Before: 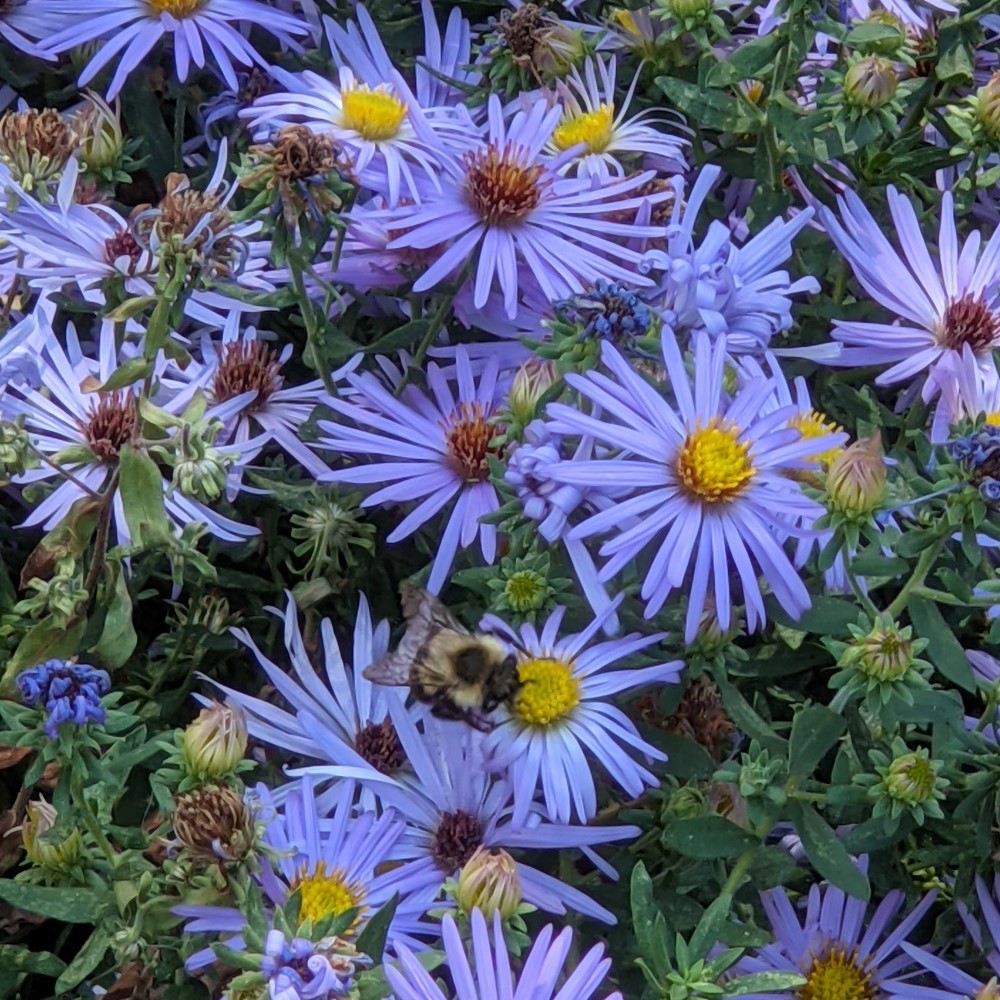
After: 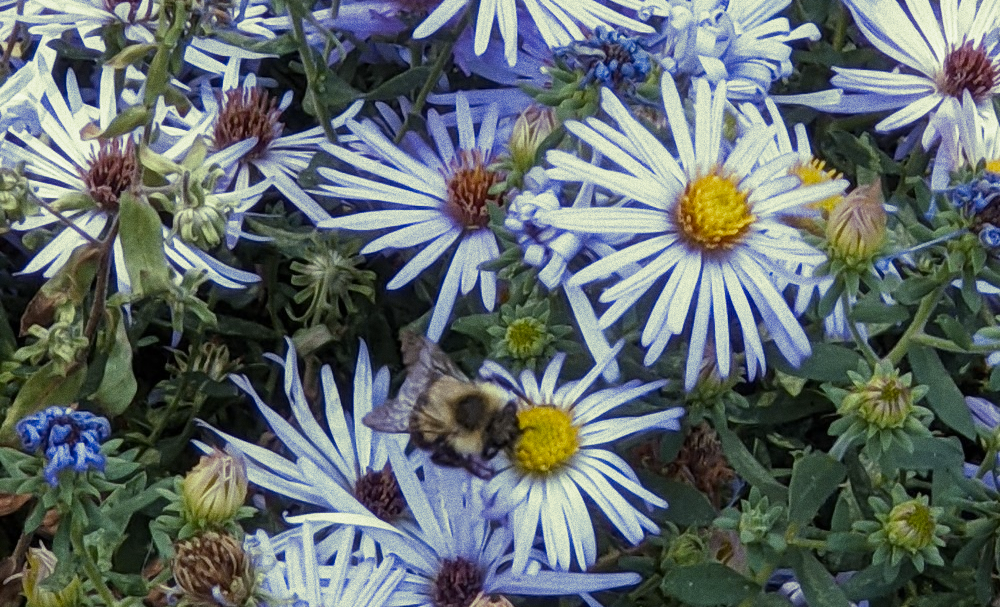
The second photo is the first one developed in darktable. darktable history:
split-toning: shadows › hue 290.82°, shadows › saturation 0.34, highlights › saturation 0.38, balance 0, compress 50%
crop and rotate: top 25.357%, bottom 13.942%
grain: coarseness 0.09 ISO
color contrast: green-magenta contrast 0.8, blue-yellow contrast 1.1, unbound 0
